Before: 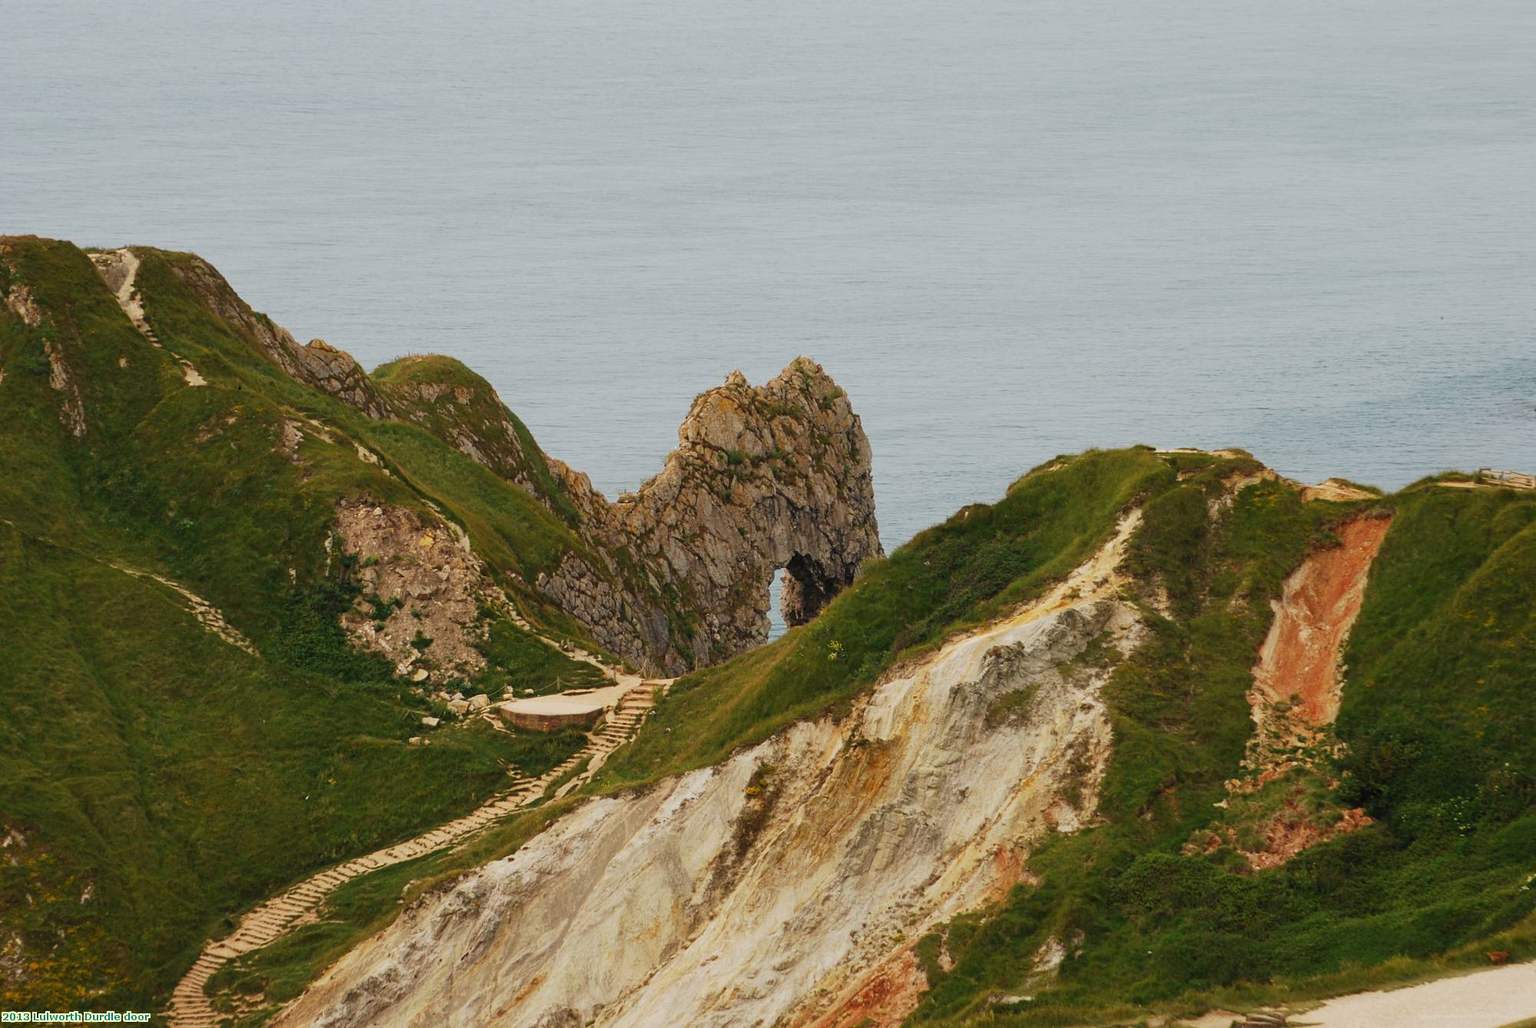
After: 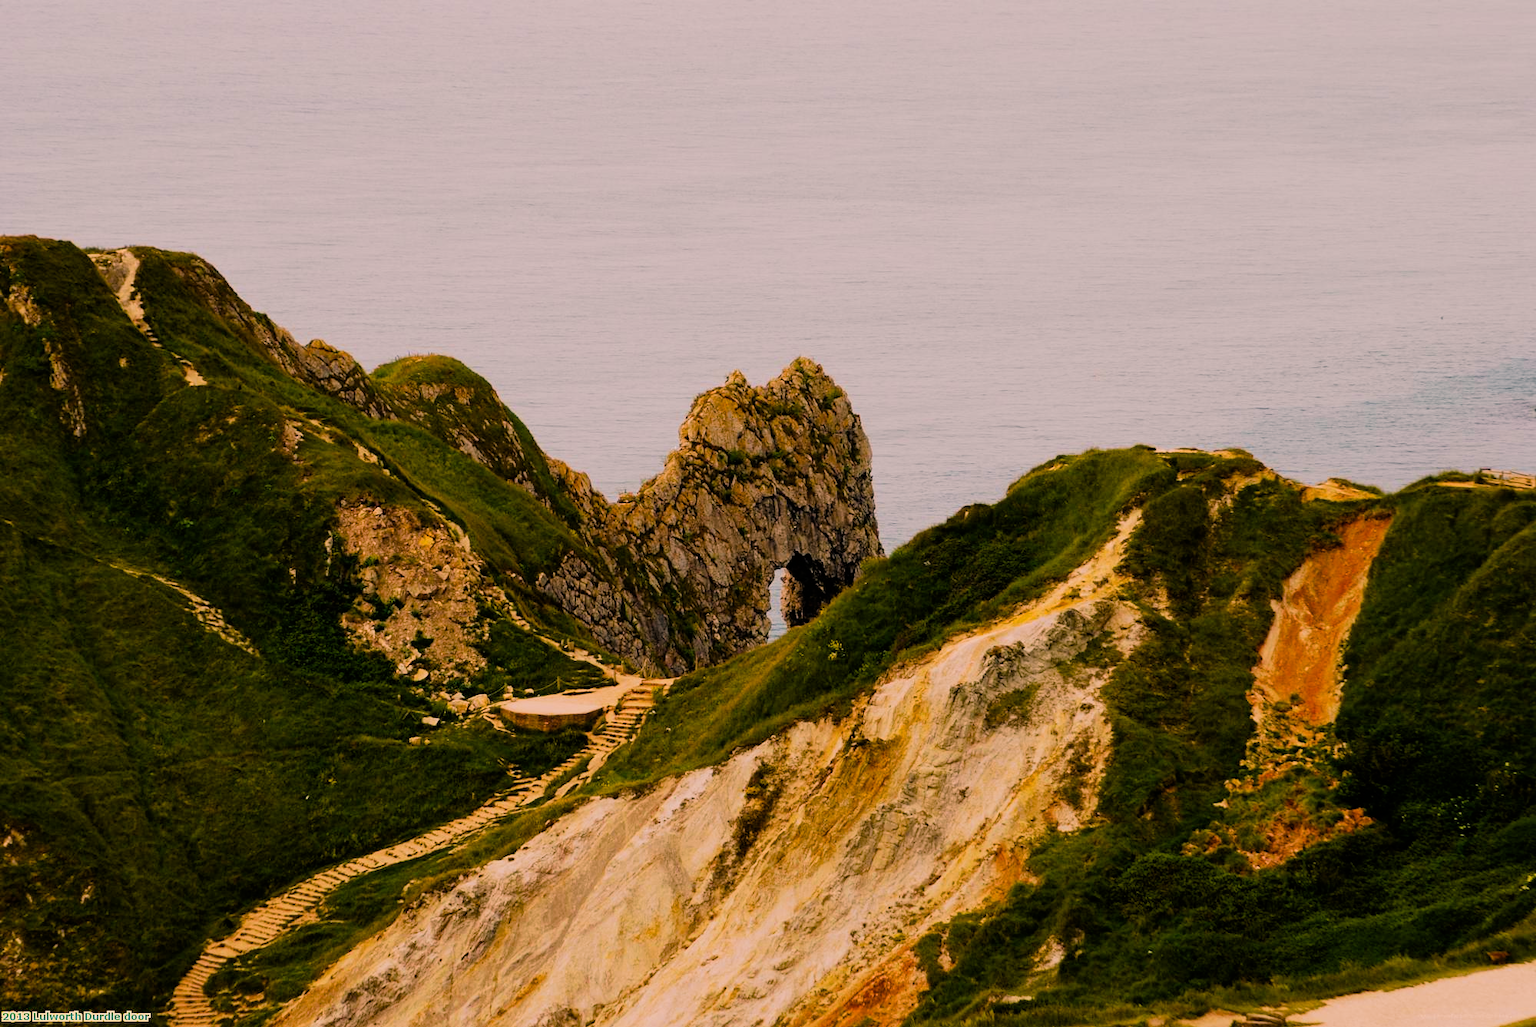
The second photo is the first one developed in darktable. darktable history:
color balance rgb: highlights gain › chroma 4.588%, highlights gain › hue 30.44°, linear chroma grading › shadows 31.46%, linear chroma grading › global chroma -1.378%, linear chroma grading › mid-tones 4.346%, perceptual saturation grading › global saturation 25.553%, global vibrance 20%
filmic rgb: black relative exposure -5.04 EV, white relative exposure 3.98 EV, hardness 2.88, contrast 1.388, highlights saturation mix -30.7%
